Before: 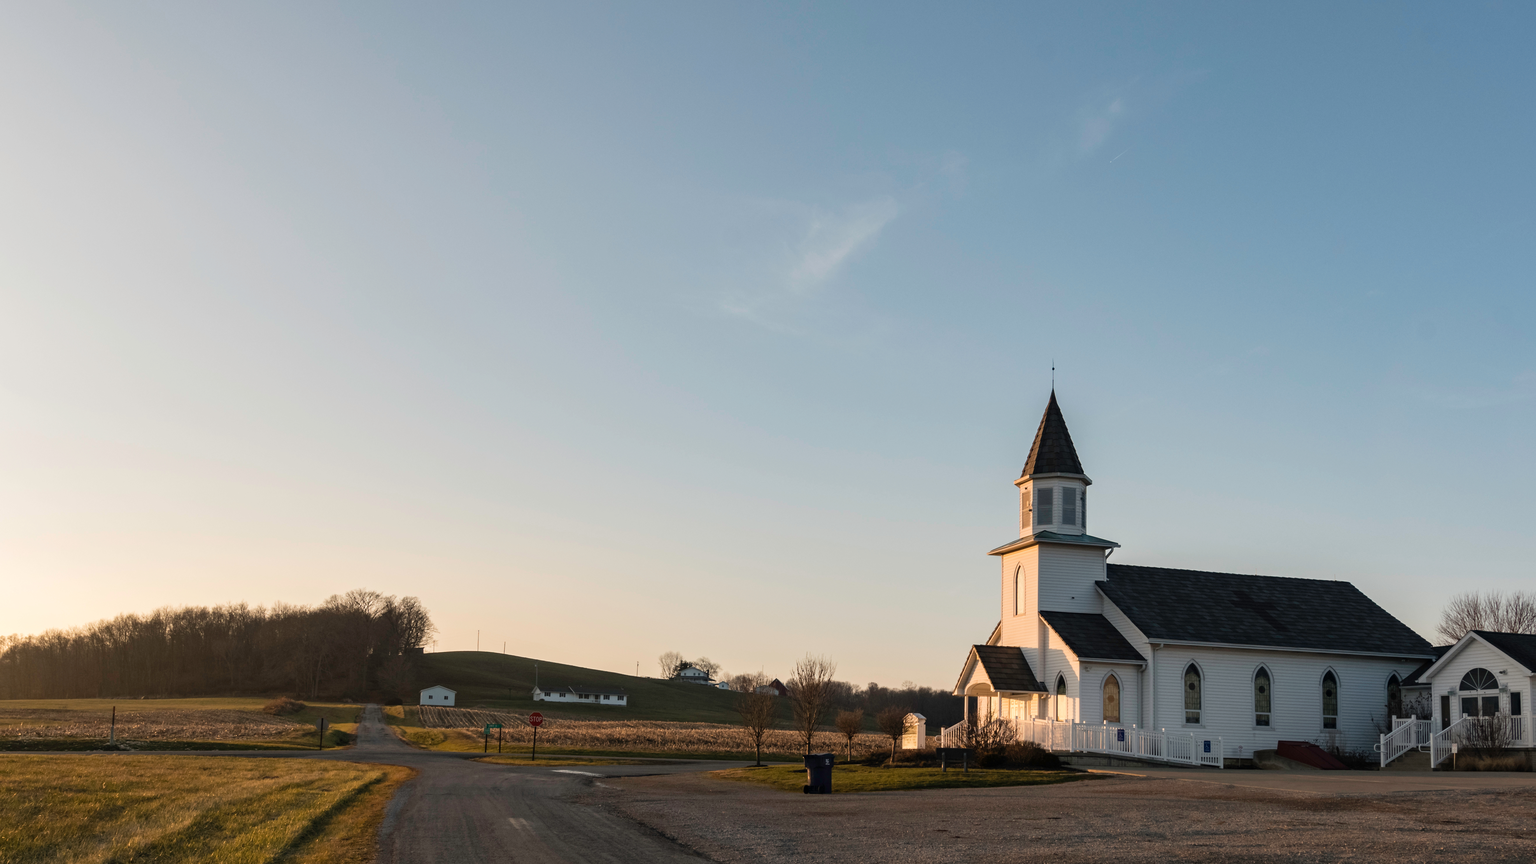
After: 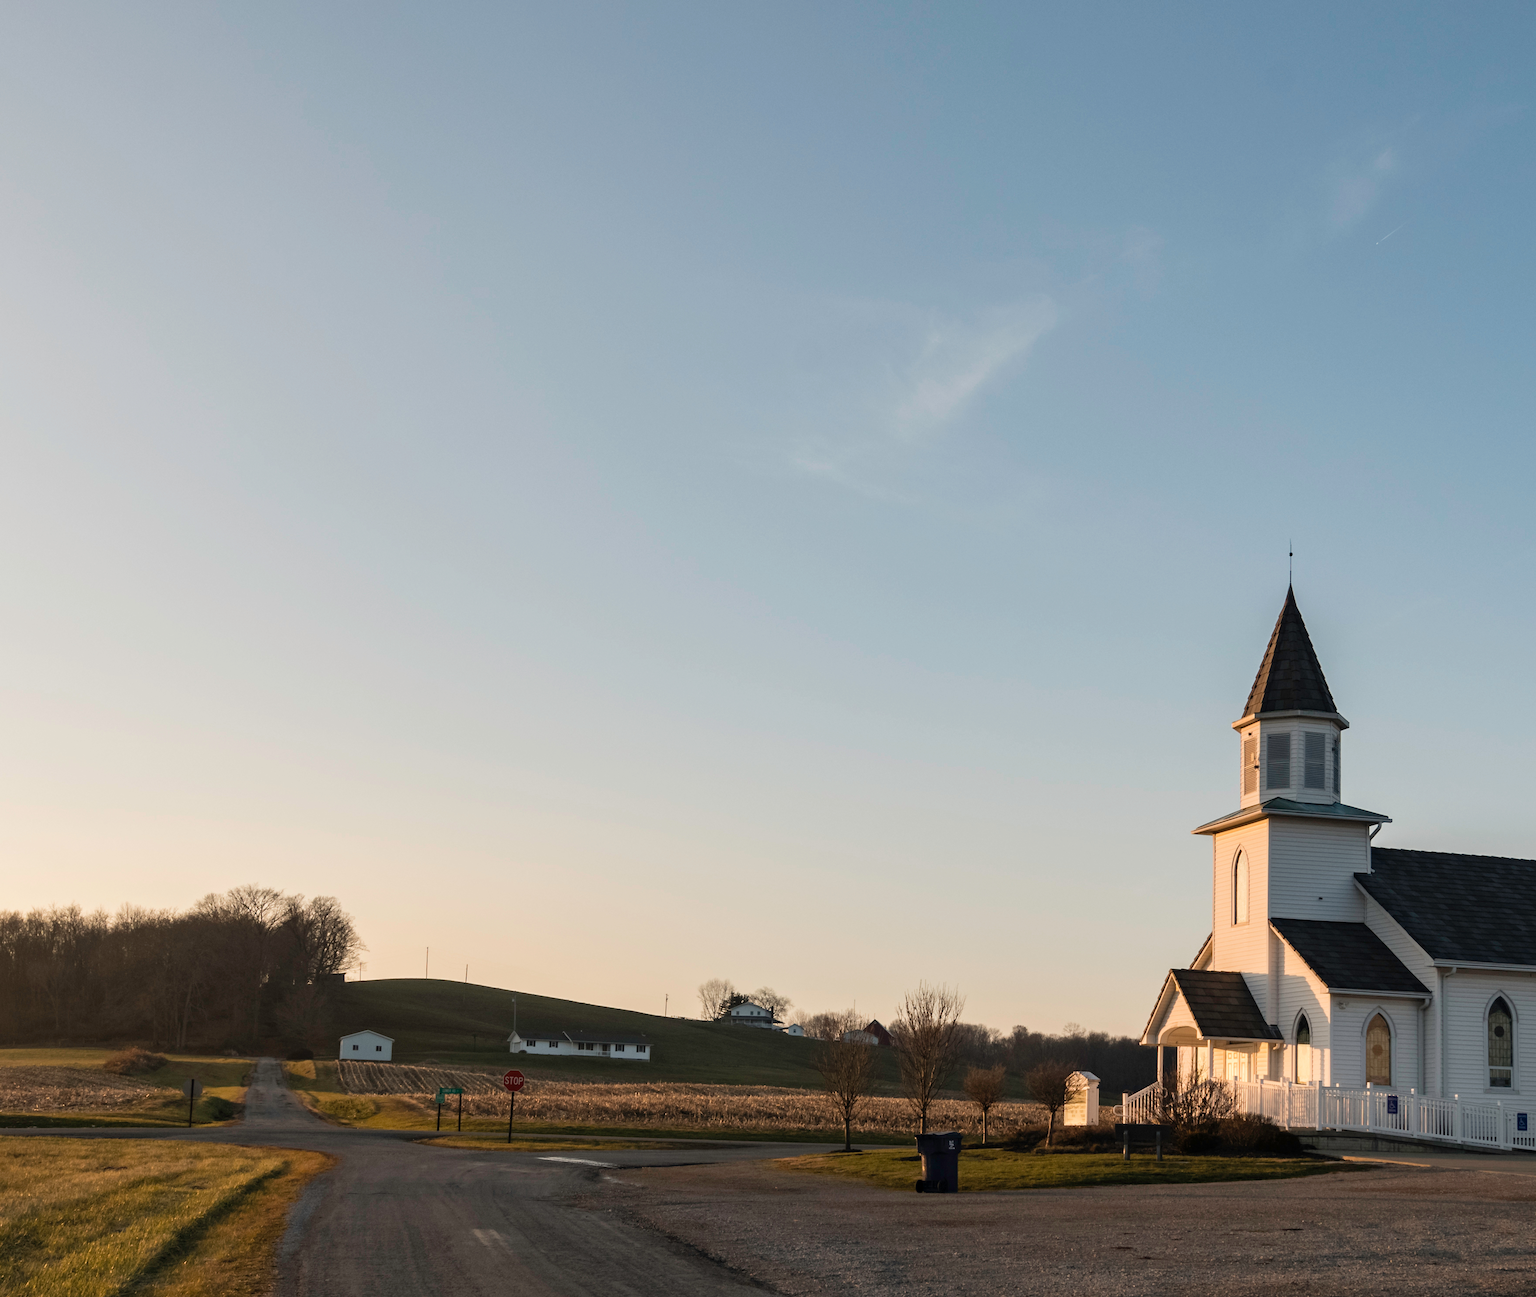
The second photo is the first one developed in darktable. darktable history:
crop and rotate: left 12.656%, right 20.775%
